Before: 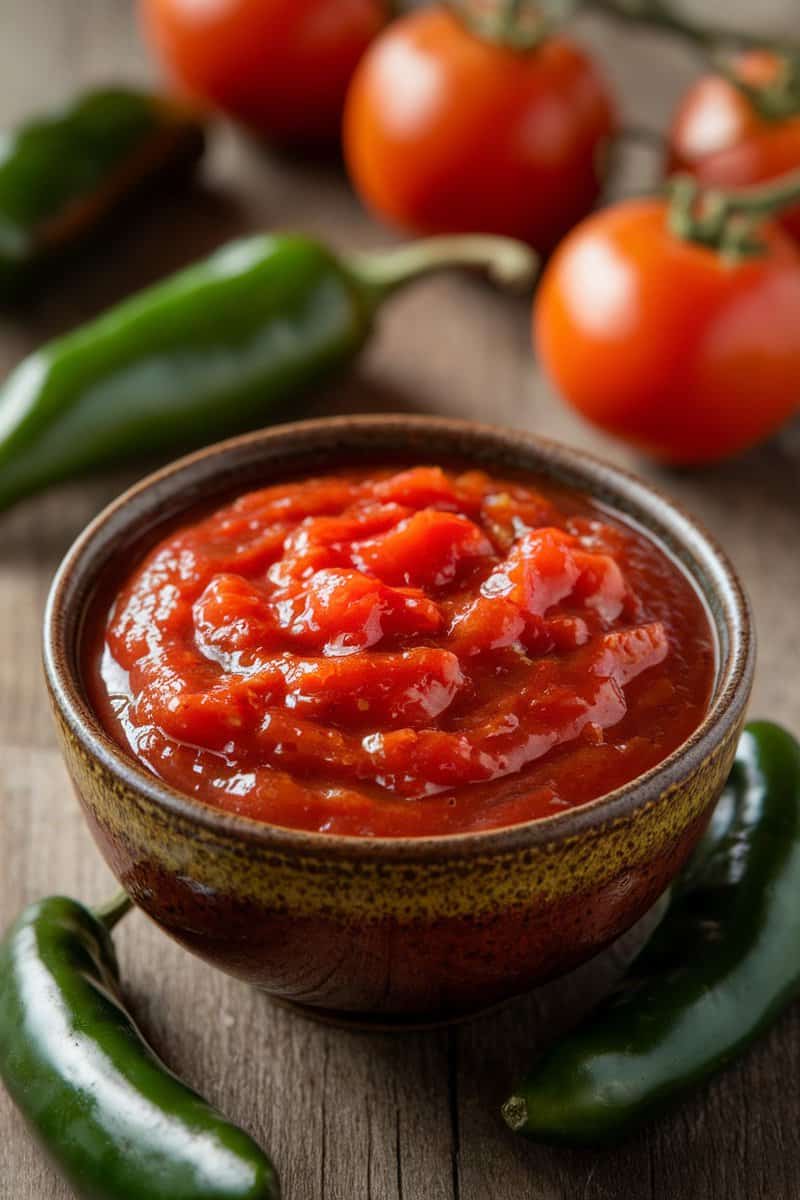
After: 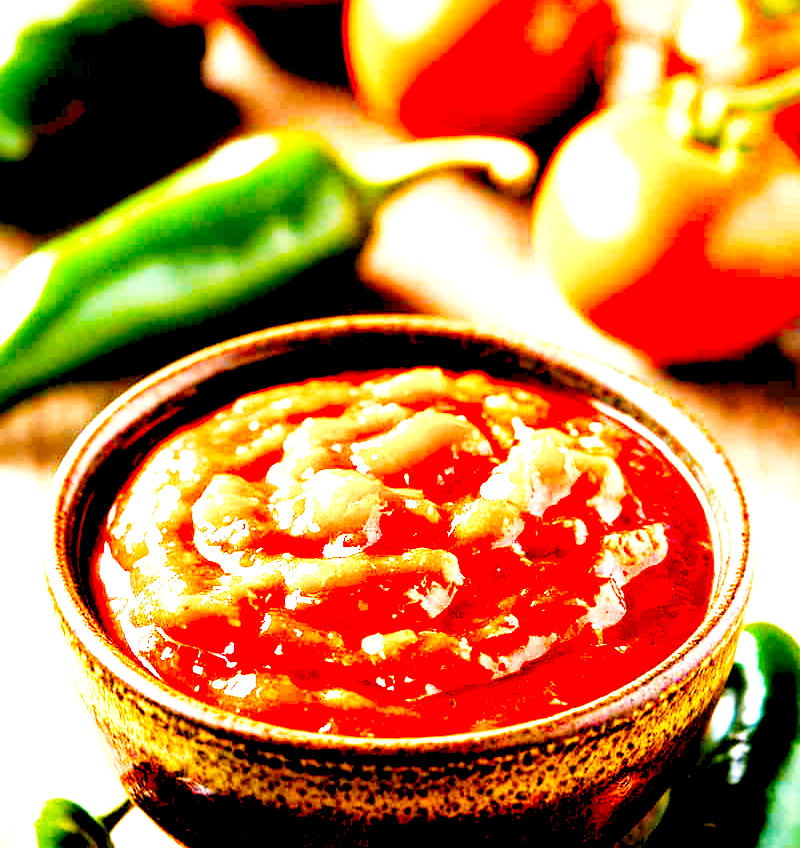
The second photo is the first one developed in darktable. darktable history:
crop and rotate: top 8.293%, bottom 20.996%
base curve: curves: ch0 [(0, 0) (0.007, 0.004) (0.027, 0.03) (0.046, 0.07) (0.207, 0.54) (0.442, 0.872) (0.673, 0.972) (1, 1)], preserve colors none
exposure: black level correction 0.001, exposure 1.05 EV, compensate exposure bias true, compensate highlight preservation false
levels: black 3.83%, white 90.64%, levels [0.044, 0.416, 0.908]
color balance: contrast 10%
color balance rgb: shadows lift › luminance -9.41%, highlights gain › luminance 17.6%, global offset › luminance -1.45%, perceptual saturation grading › highlights -17.77%, perceptual saturation grading › mid-tones 33.1%, perceptual saturation grading › shadows 50.52%, global vibrance 24.22%
